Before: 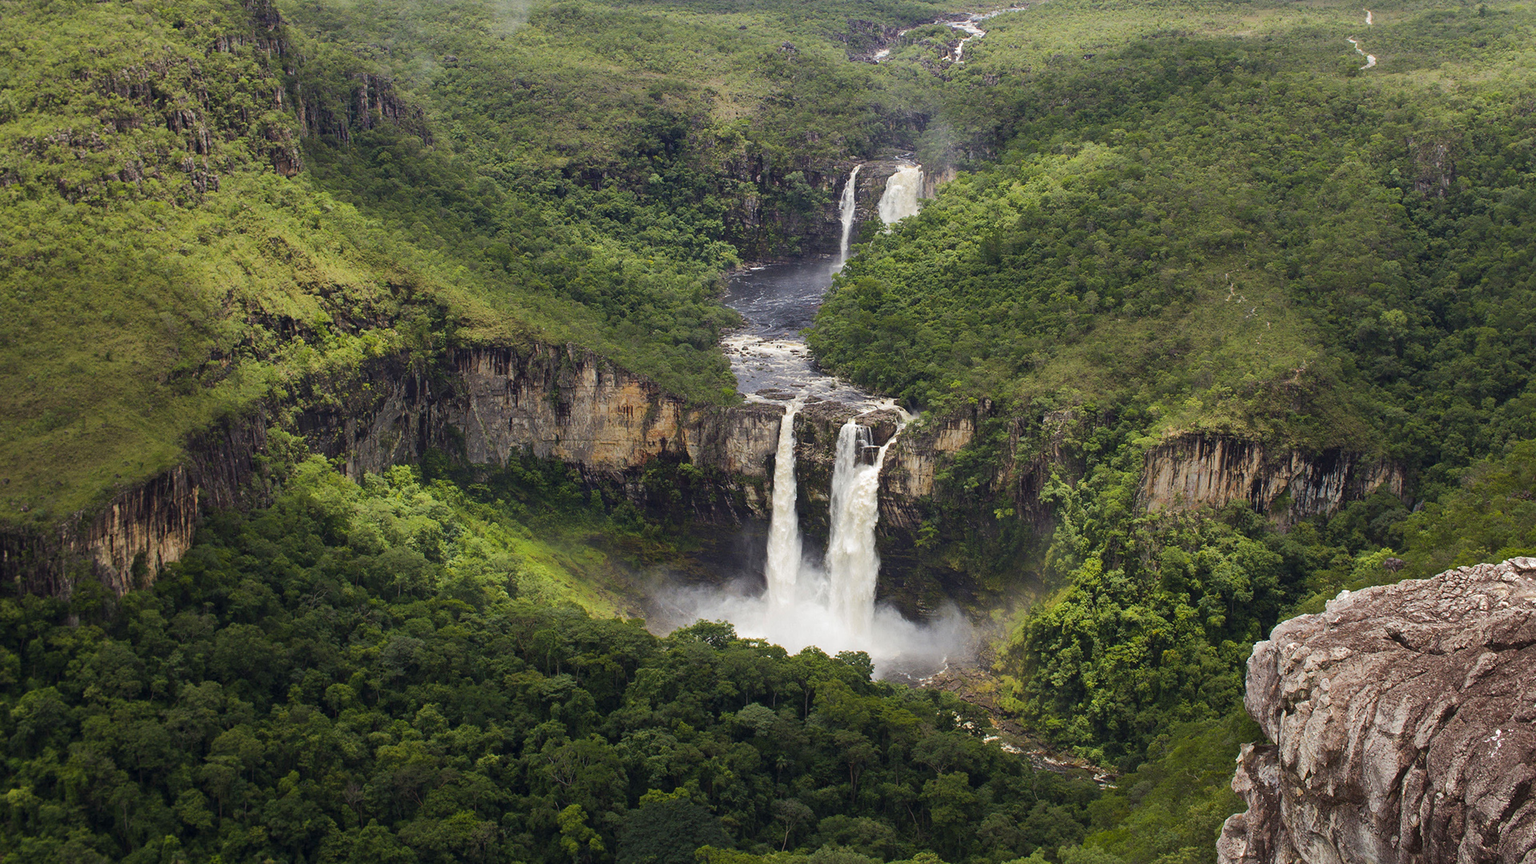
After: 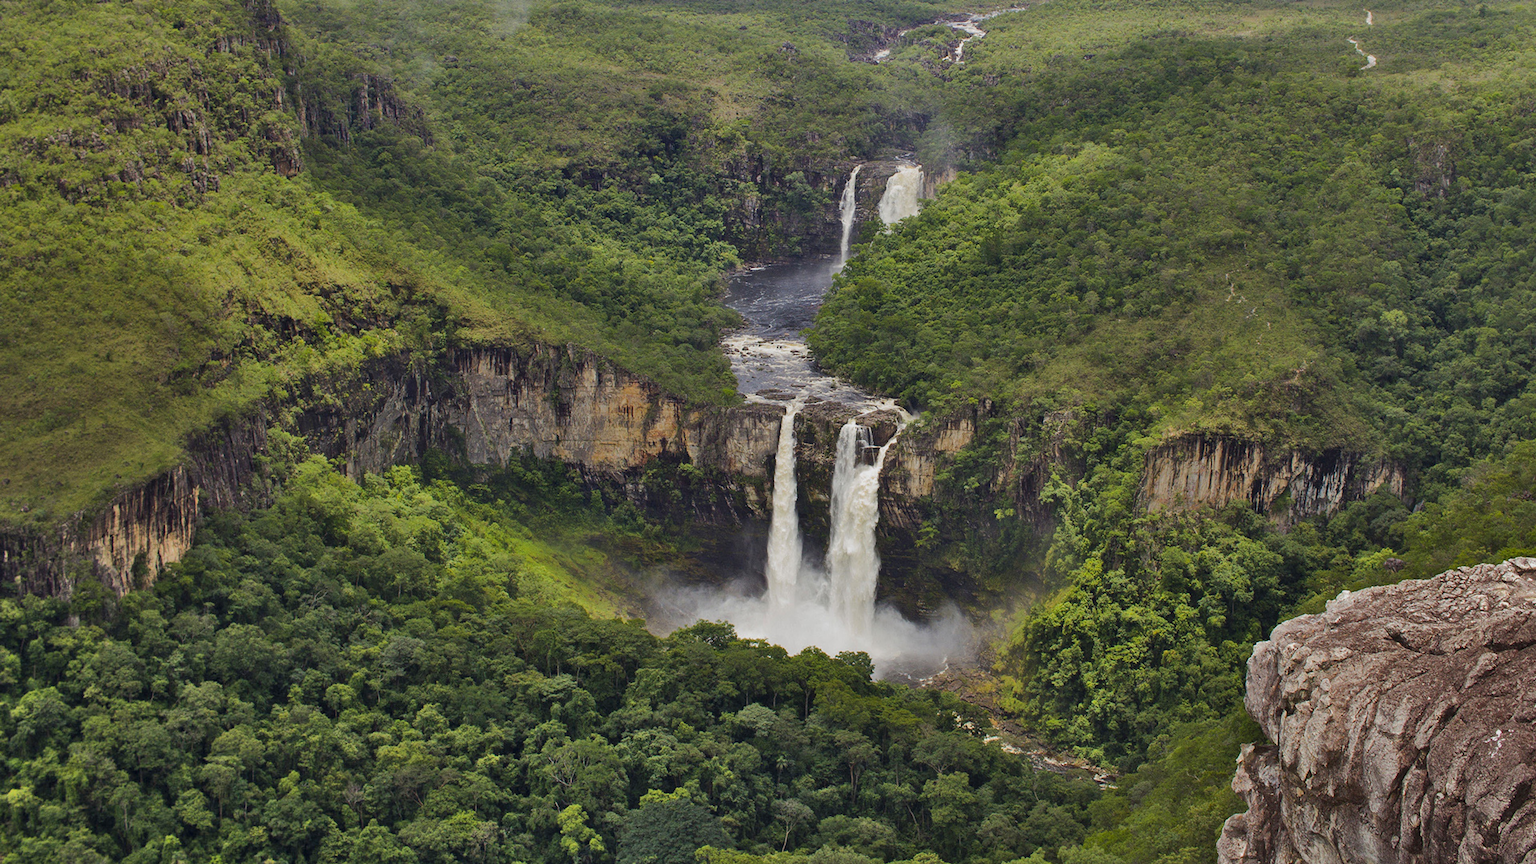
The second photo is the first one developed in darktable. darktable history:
shadows and highlights: shadows 80.87, white point adjustment -9.22, highlights -61.23, soften with gaussian
